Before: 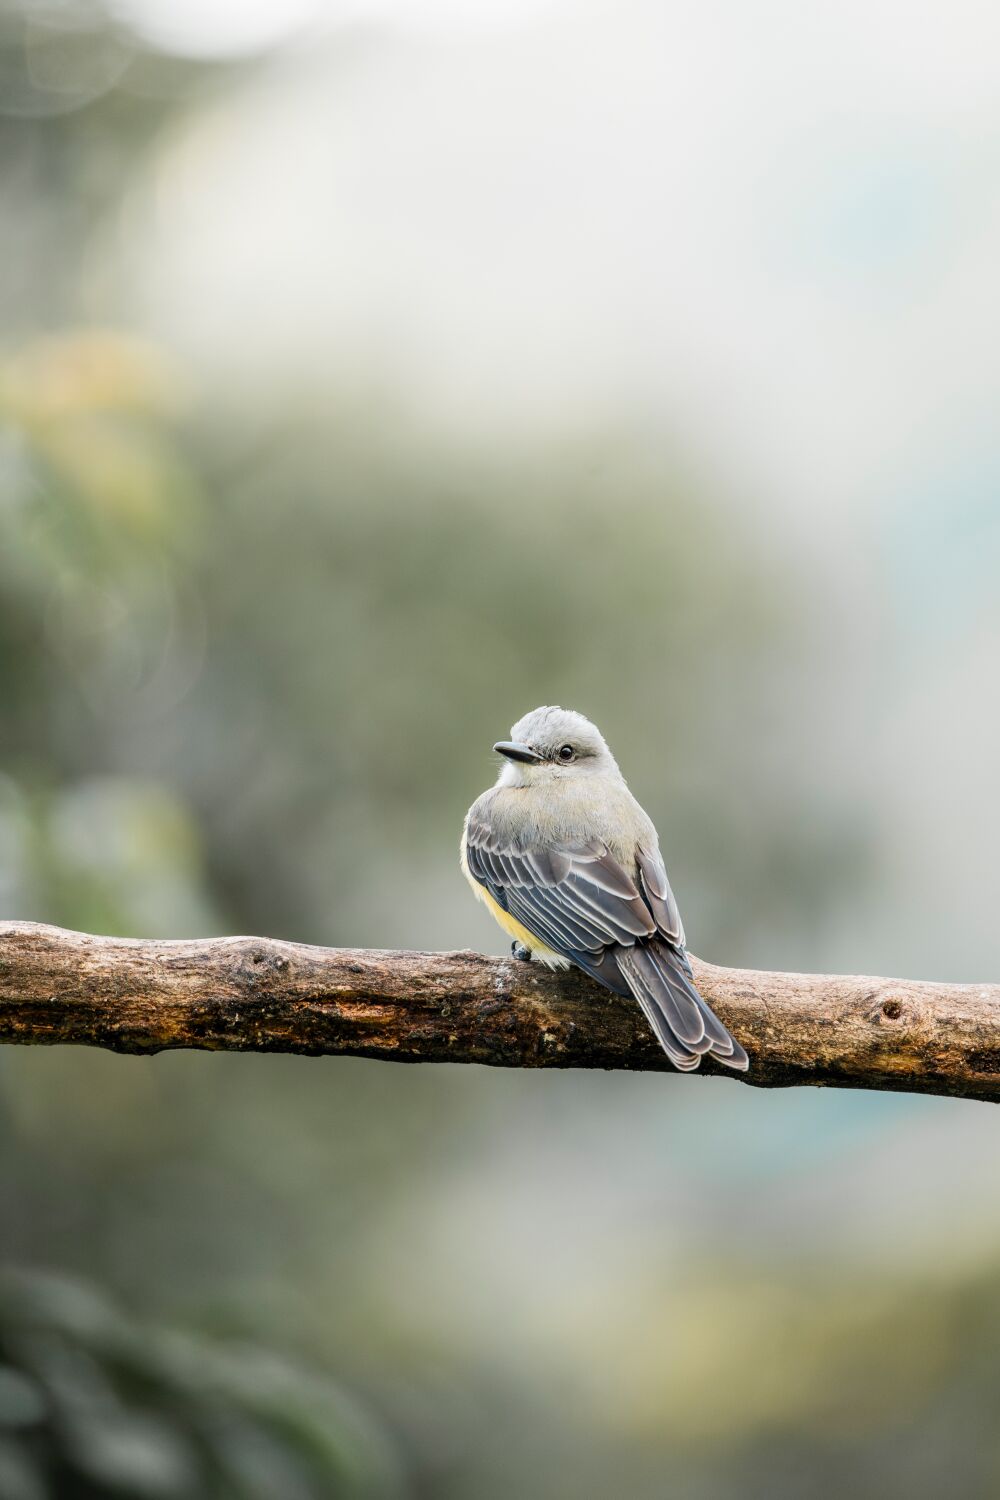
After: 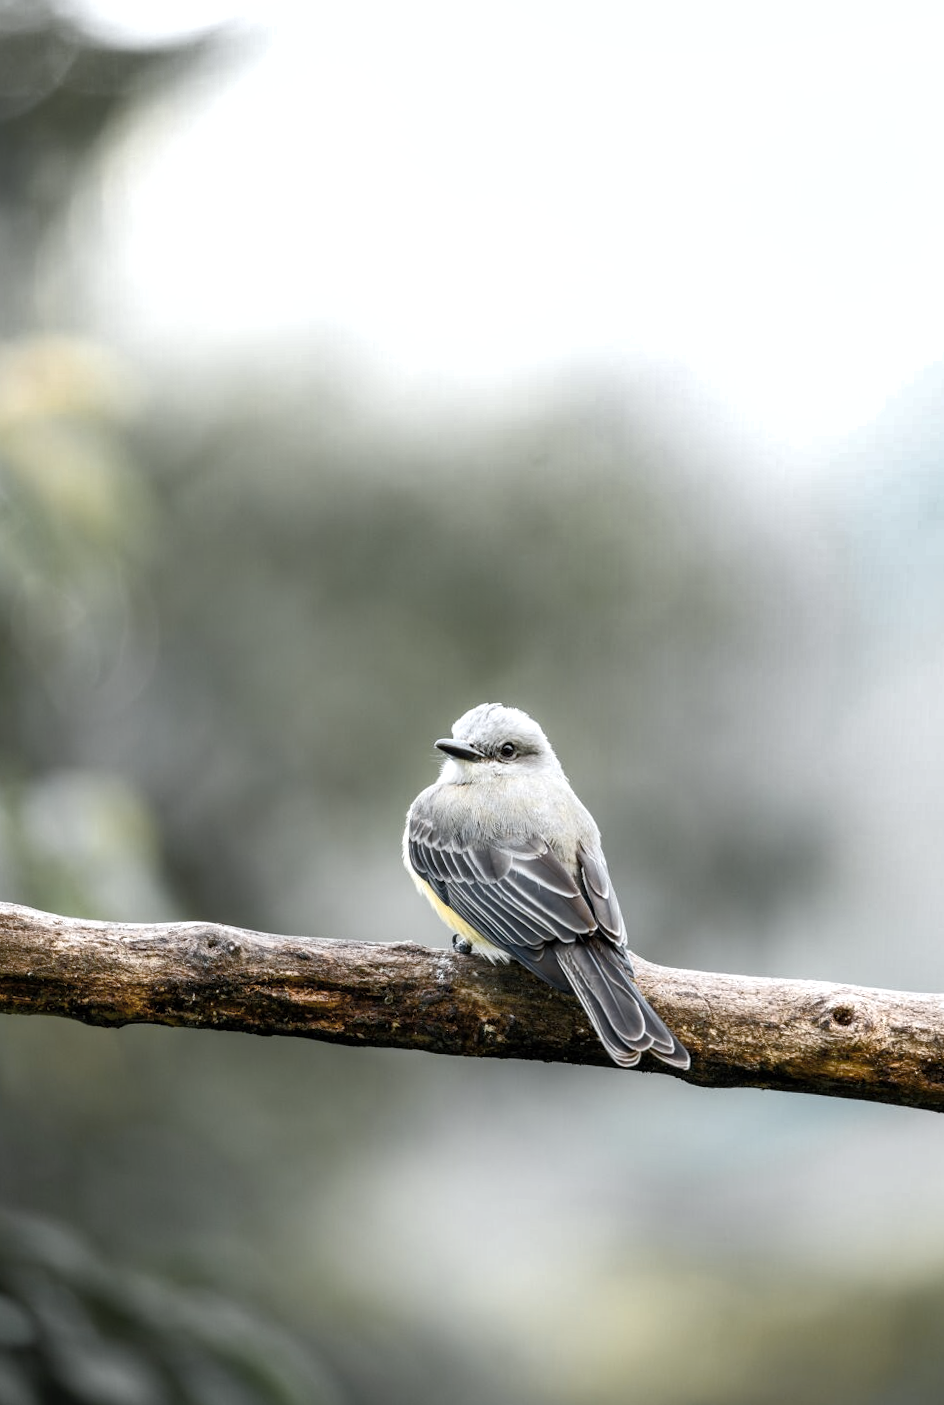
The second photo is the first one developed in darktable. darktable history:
color balance rgb: perceptual saturation grading › global saturation 20%, perceptual saturation grading › highlights -25%, perceptual saturation grading › shadows 25%
shadows and highlights: radius 171.16, shadows 27, white point adjustment 3.13, highlights -67.95, soften with gaussian
color correction: saturation 0.5
rotate and perspective: rotation 0.062°, lens shift (vertical) 0.115, lens shift (horizontal) -0.133, crop left 0.047, crop right 0.94, crop top 0.061, crop bottom 0.94
base curve: curves: ch0 [(0, 0) (0.303, 0.277) (1, 1)]
white balance: red 0.976, blue 1.04
tone equalizer: -8 EV -0.001 EV, -7 EV 0.001 EV, -6 EV -0.002 EV, -5 EV -0.003 EV, -4 EV -0.062 EV, -3 EV -0.222 EV, -2 EV -0.267 EV, -1 EV 0.105 EV, +0 EV 0.303 EV
color zones: curves: ch0 [(0.224, 0.526) (0.75, 0.5)]; ch1 [(0.055, 0.526) (0.224, 0.761) (0.377, 0.526) (0.75, 0.5)]
